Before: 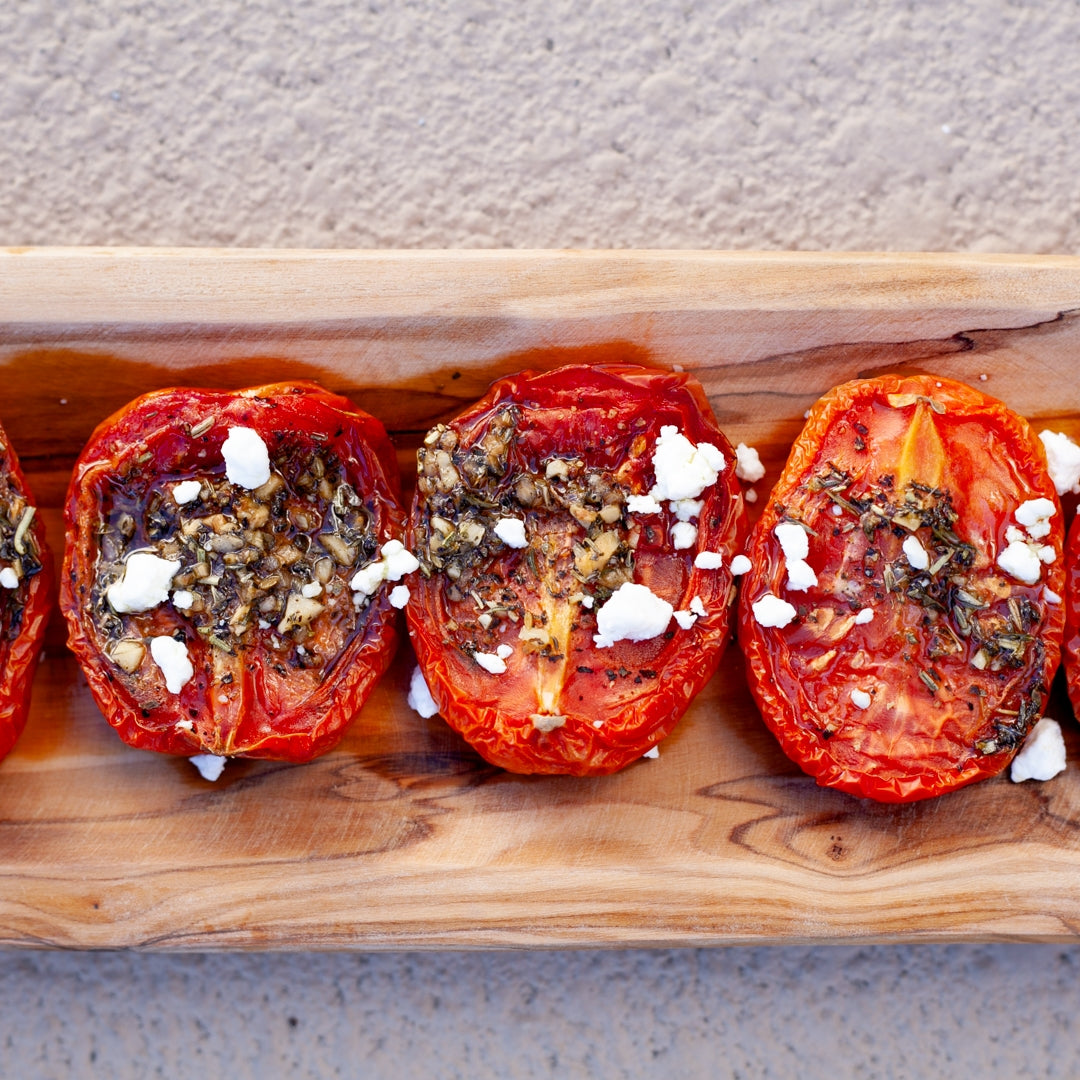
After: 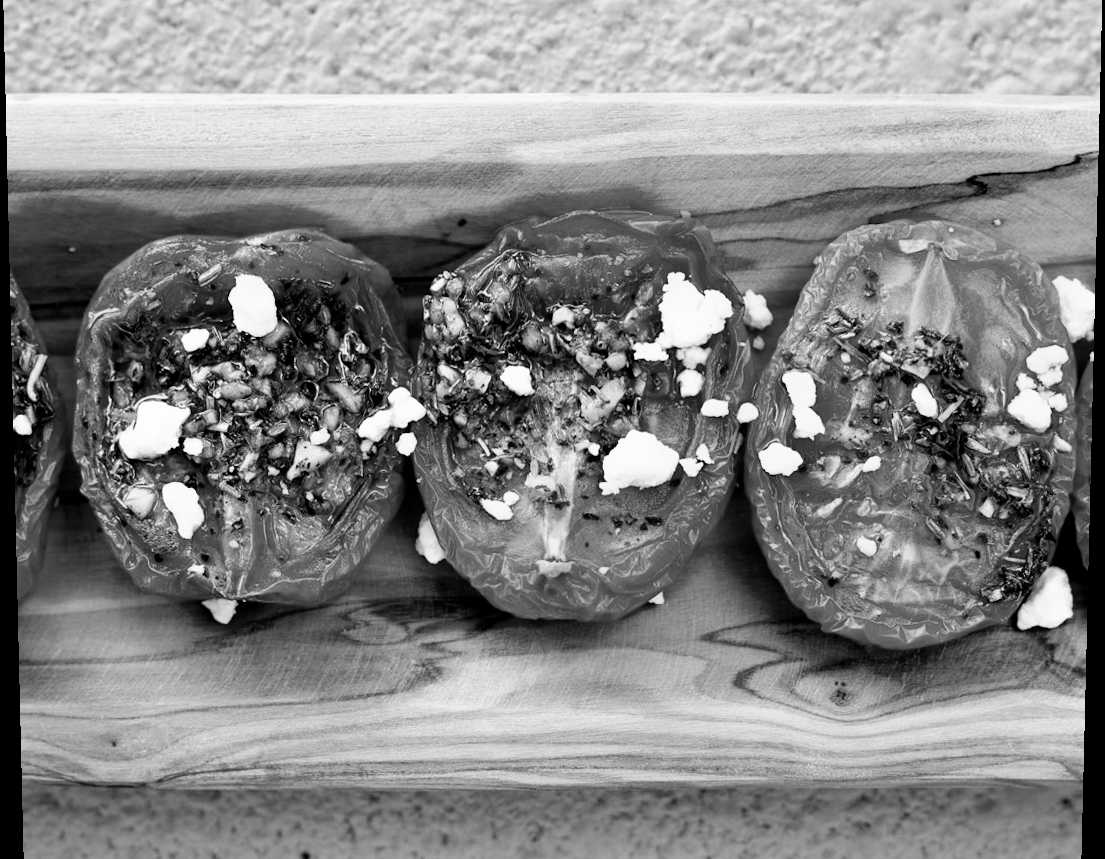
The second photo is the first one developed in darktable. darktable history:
rotate and perspective: lens shift (vertical) 0.048, lens shift (horizontal) -0.024, automatic cropping off
monochrome: on, module defaults
exposure: compensate exposure bias true, compensate highlight preservation false
color correction: highlights a* 3.12, highlights b* -1.55, shadows a* -0.101, shadows b* 2.52, saturation 0.98
filmic rgb: black relative exposure -8.7 EV, white relative exposure 2.7 EV, threshold 3 EV, target black luminance 0%, hardness 6.25, latitude 76.53%, contrast 1.326, shadows ↔ highlights balance -0.349%, preserve chrominance no, color science v4 (2020), enable highlight reconstruction true
haze removal: compatibility mode true, adaptive false
crop and rotate: top 15.774%, bottom 5.506%
